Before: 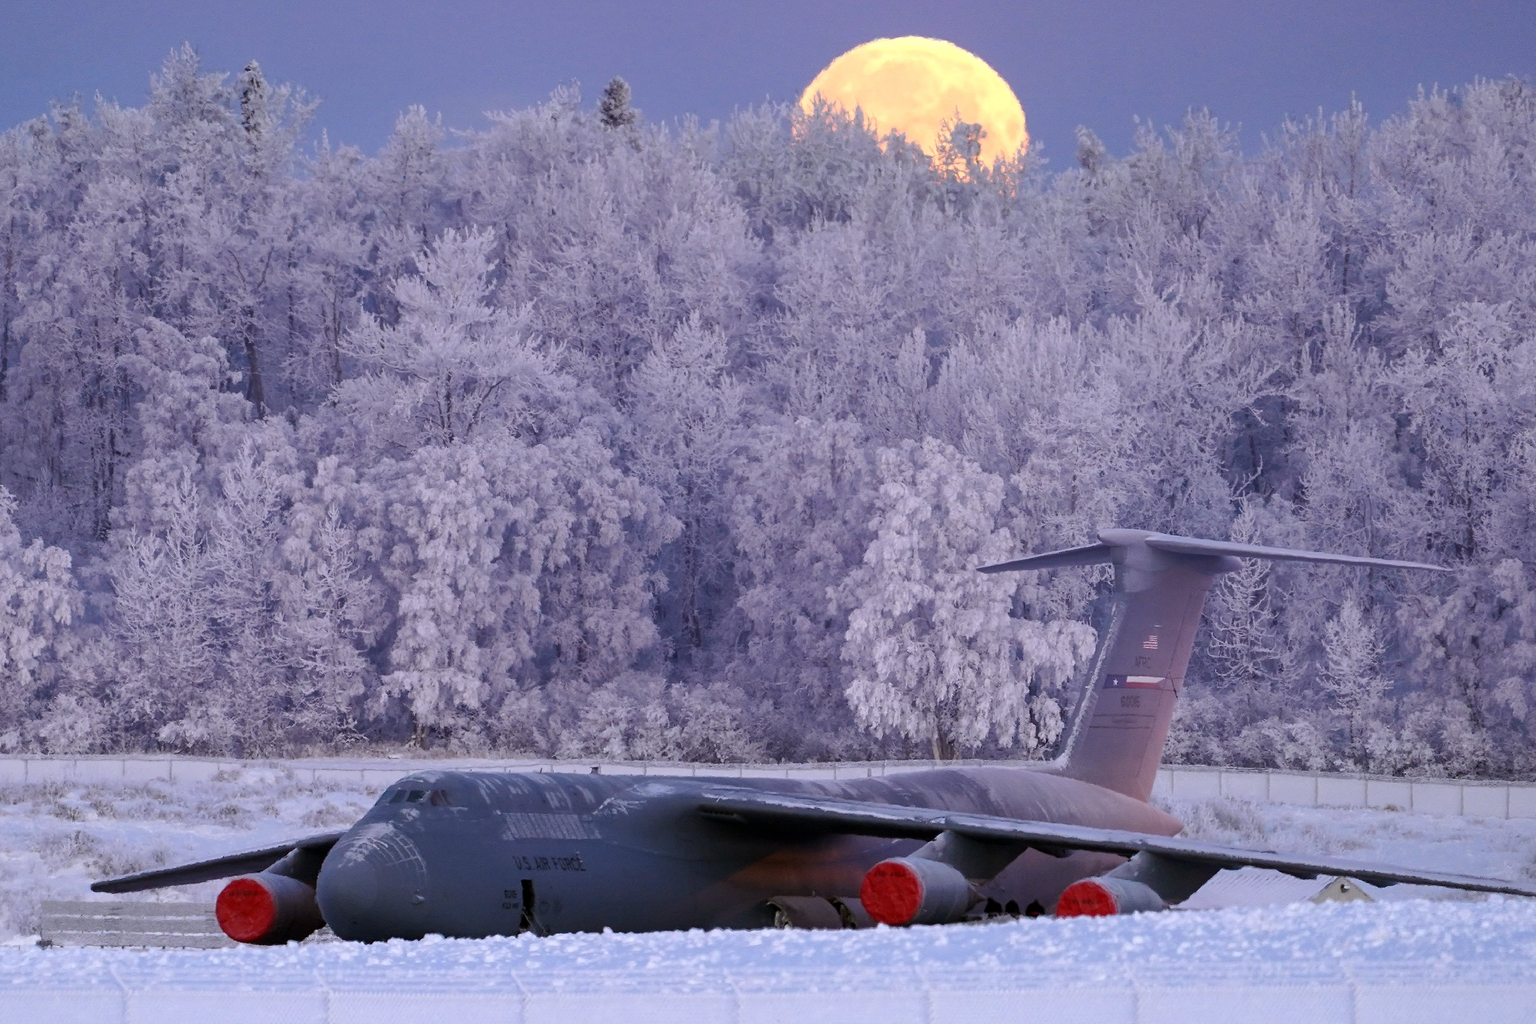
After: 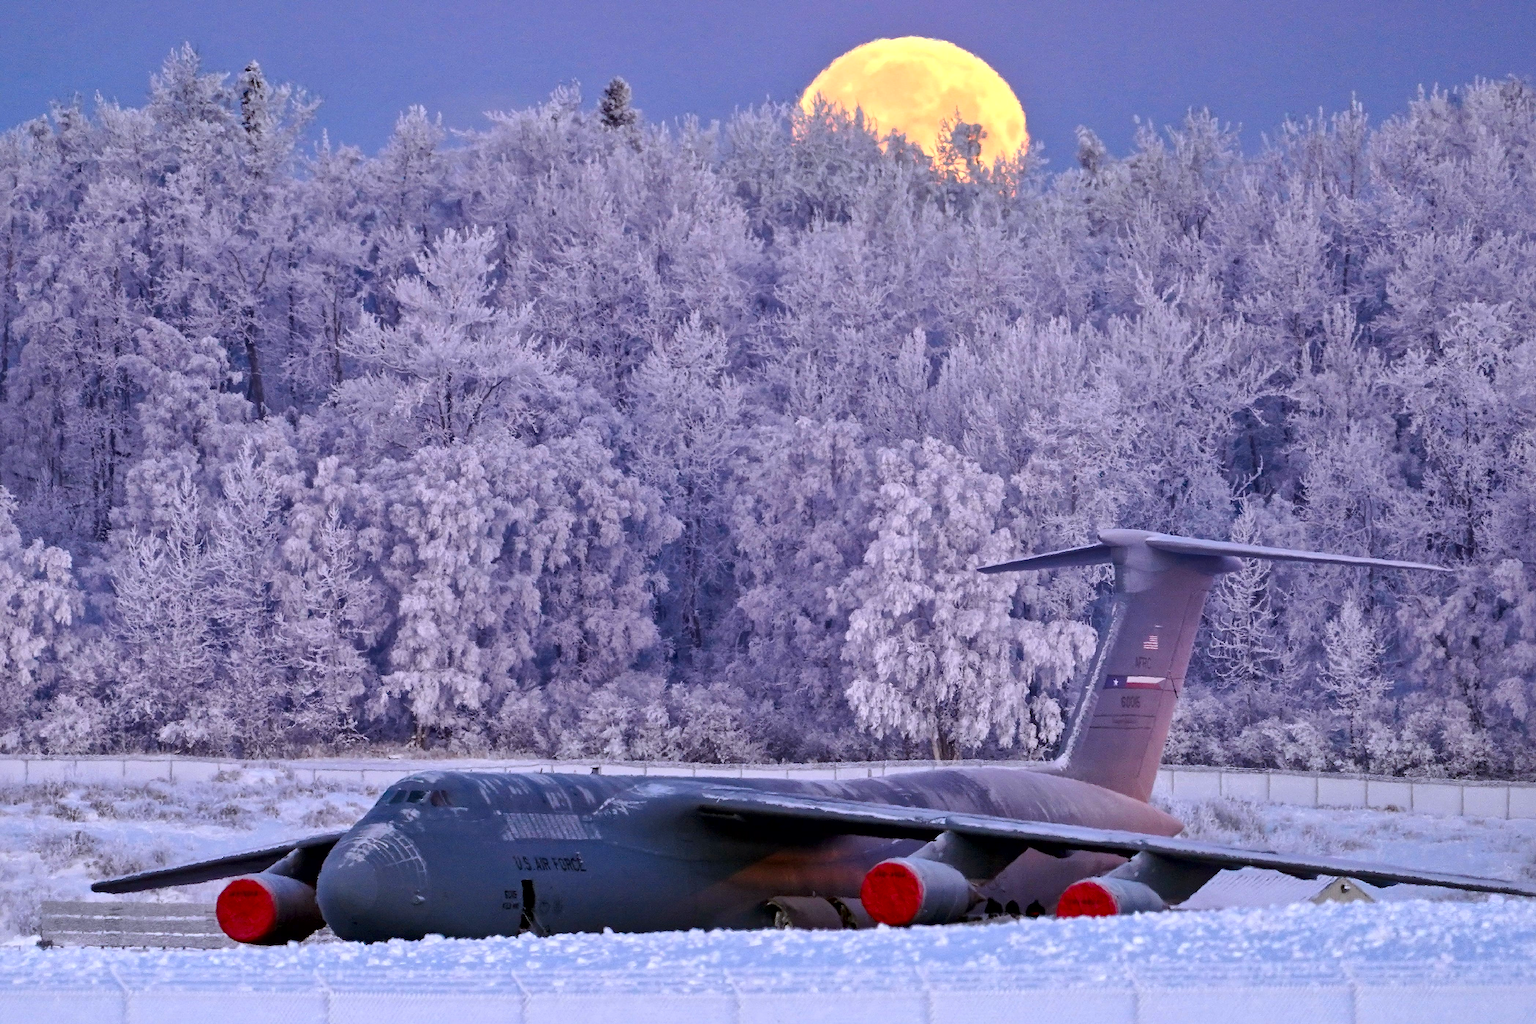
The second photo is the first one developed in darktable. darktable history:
color correction: saturation 1.34
local contrast: mode bilateral grid, contrast 50, coarseness 50, detail 150%, midtone range 0.2
